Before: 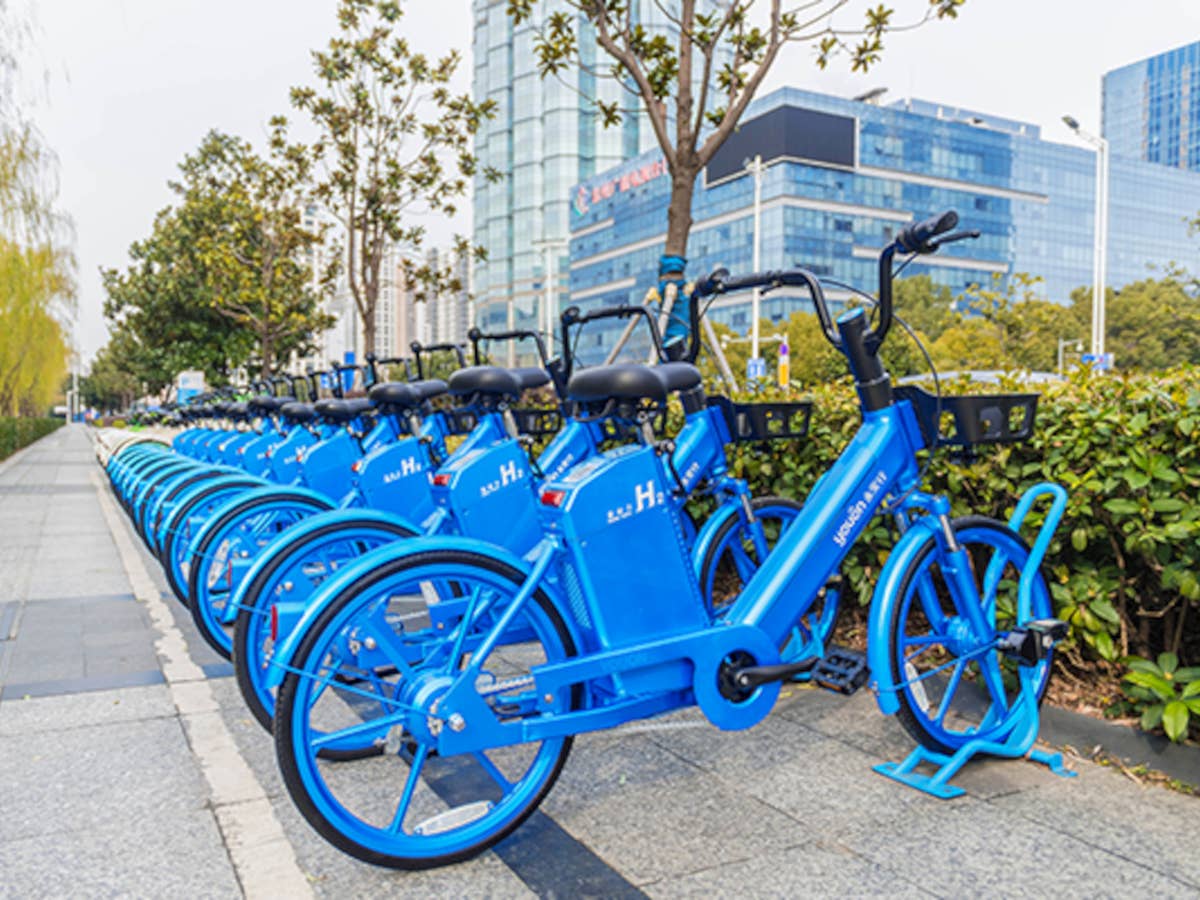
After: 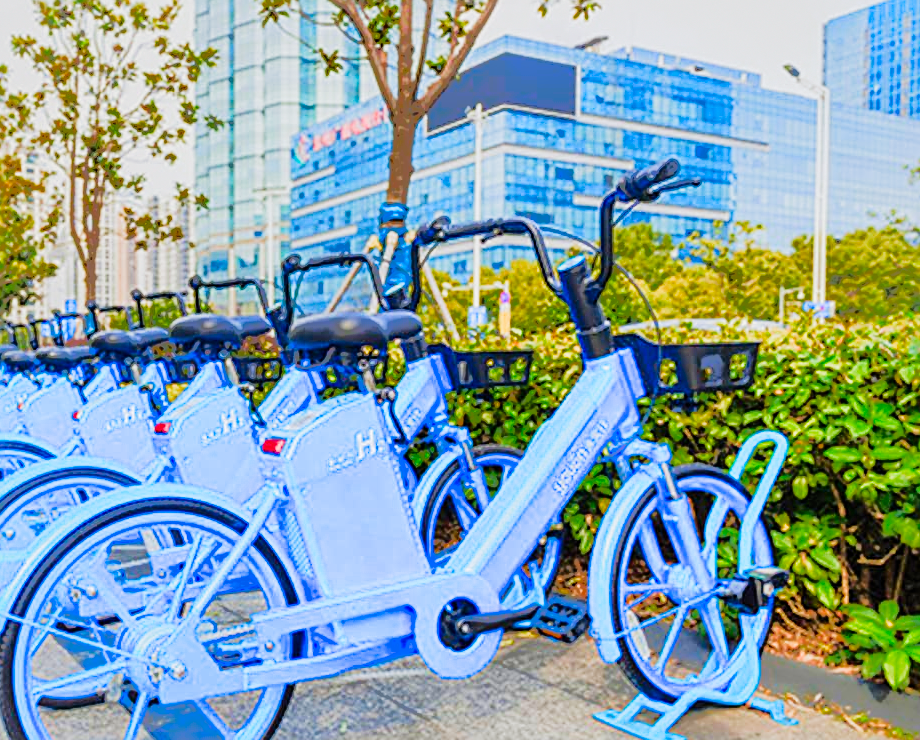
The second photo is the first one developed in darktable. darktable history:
tone equalizer: edges refinement/feathering 500, mask exposure compensation -1.57 EV, preserve details no
sharpen: on, module defaults
filmic rgb: black relative exposure -7.65 EV, white relative exposure 4.56 EV, hardness 3.61, color science v5 (2021), contrast in shadows safe, contrast in highlights safe, enable highlight reconstruction true
exposure: black level correction 0, exposure 1.378 EV, compensate exposure bias true, compensate highlight preservation false
crop: left 23.302%, top 5.836%, bottom 11.837%
shadows and highlights: shadows -19.26, highlights -73.24
contrast brightness saturation: contrast 0.267, brightness 0.021, saturation 0.88
